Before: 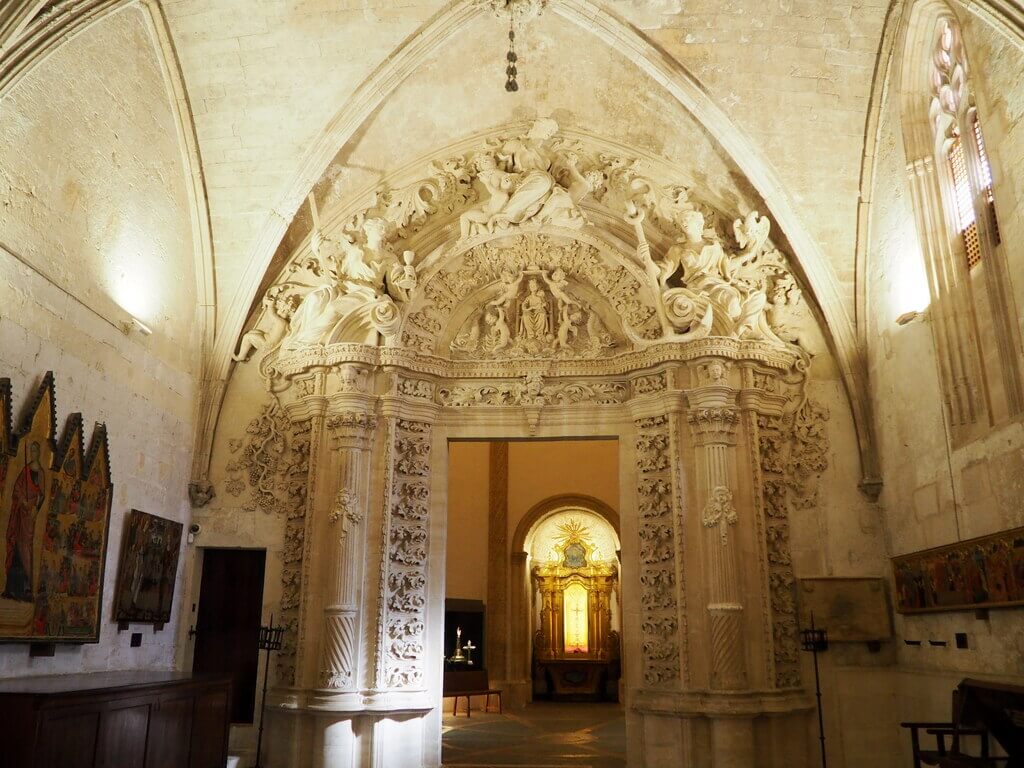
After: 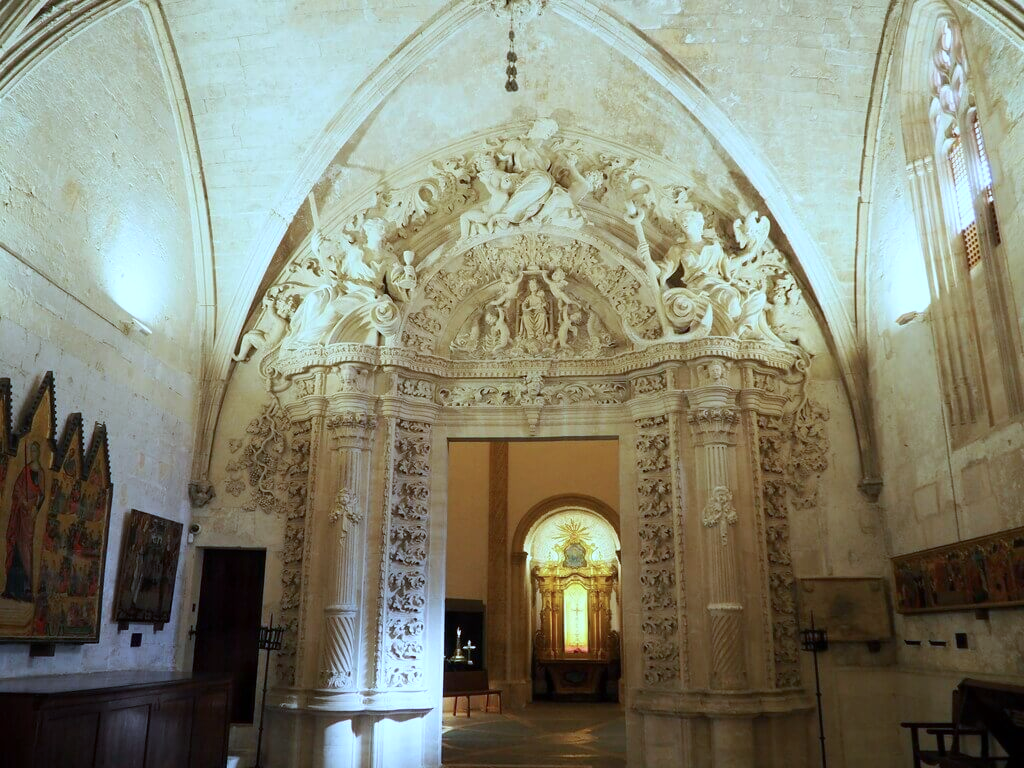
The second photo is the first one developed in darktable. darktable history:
color calibration: x 0.396, y 0.386, temperature 3669.66 K
